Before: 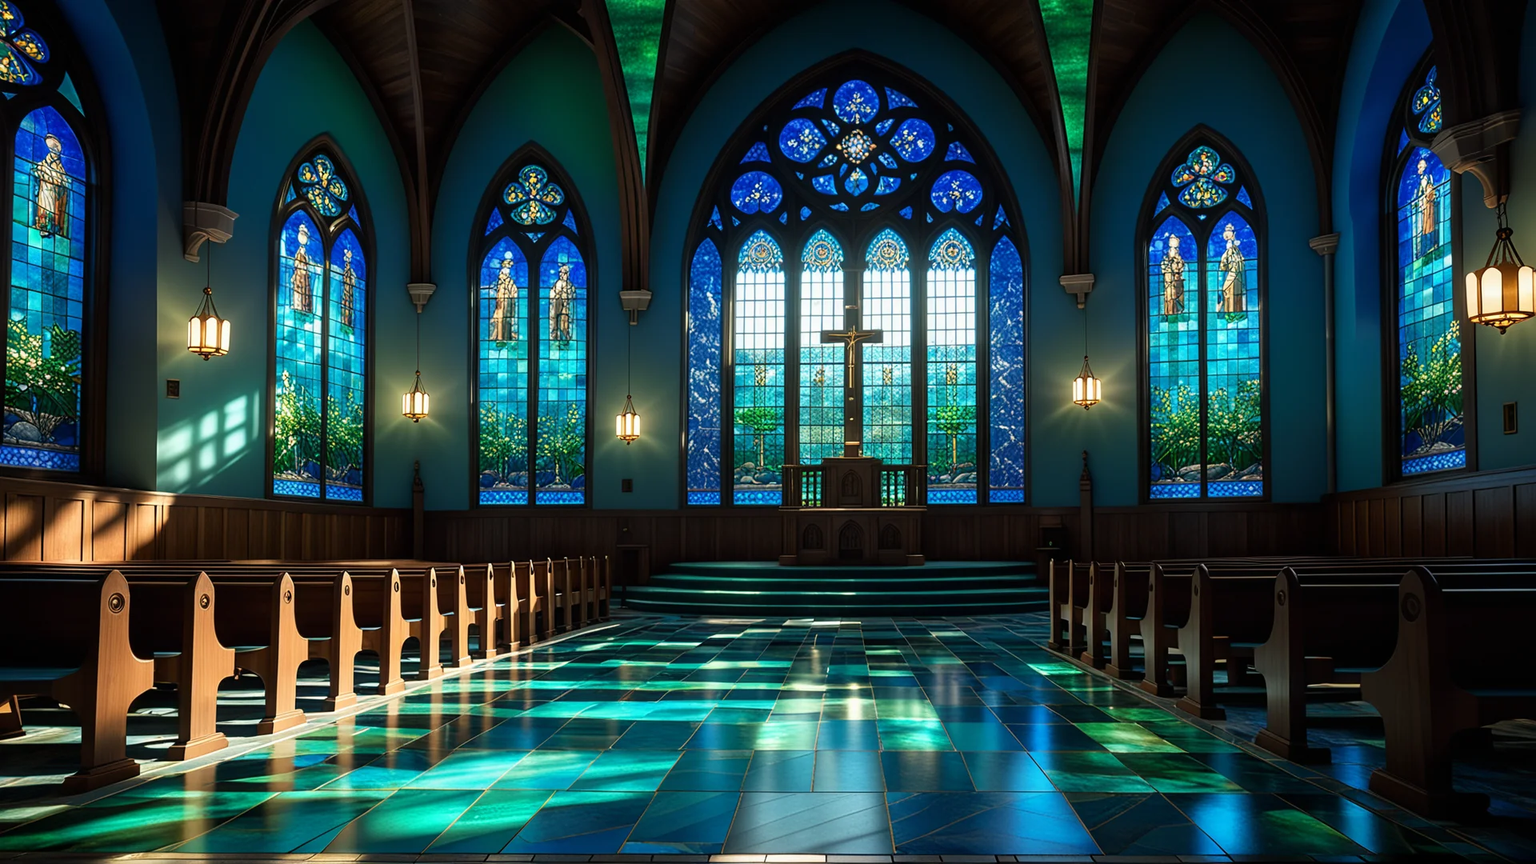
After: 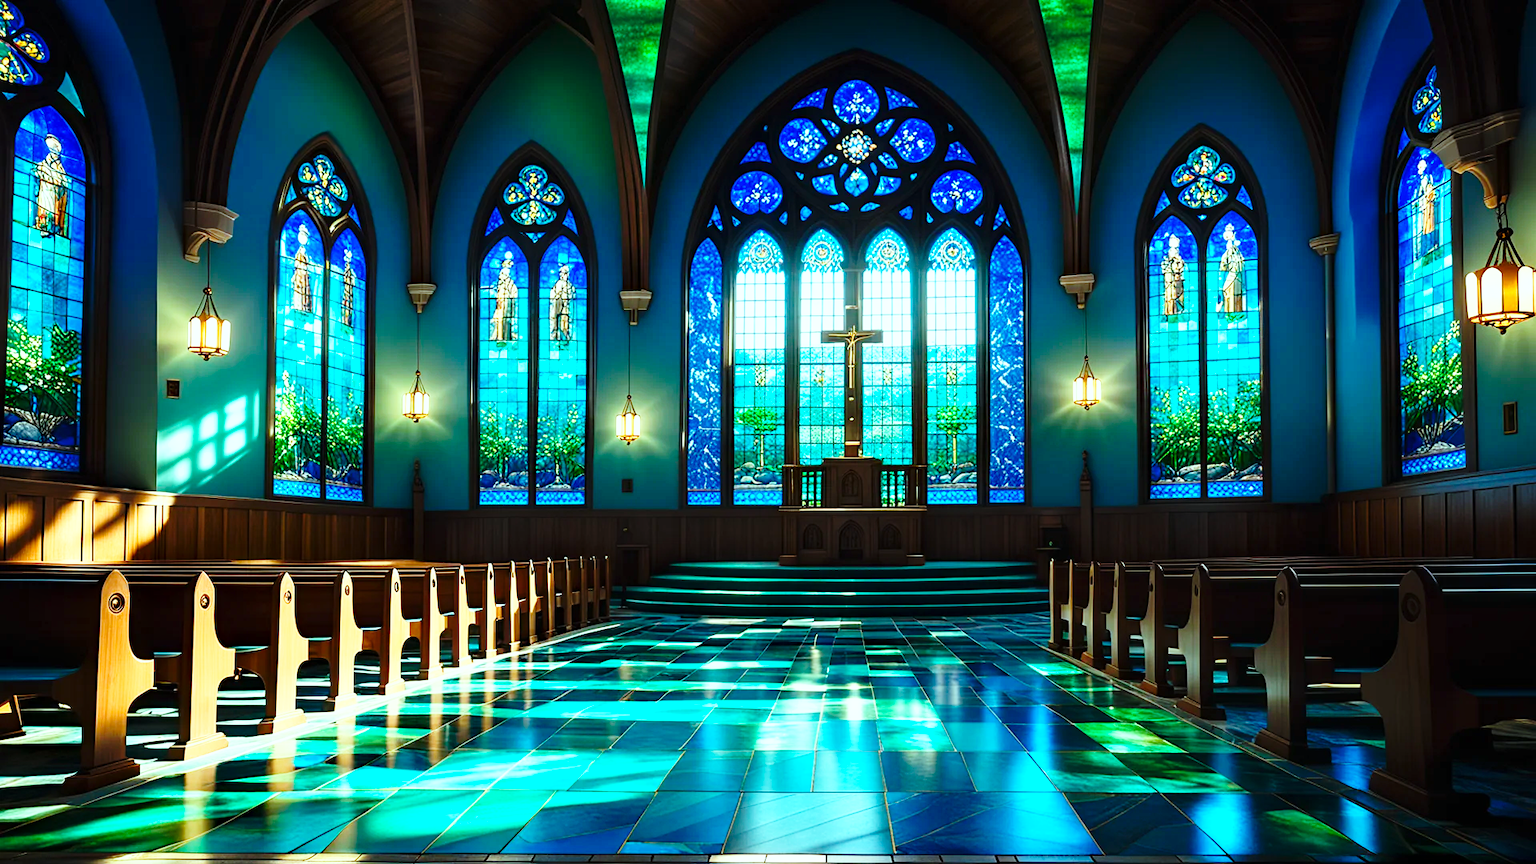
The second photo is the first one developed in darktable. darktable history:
base curve: curves: ch0 [(0, 0) (0.036, 0.037) (0.121, 0.228) (0.46, 0.76) (0.859, 0.983) (1, 1)], fusion 1, preserve colors none
exposure: compensate highlight preservation false
shadows and highlights: shadows 1.5, highlights 38.45
color balance rgb: highlights gain › chroma 5.43%, highlights gain › hue 197.01°, perceptual saturation grading › global saturation 24.946%
